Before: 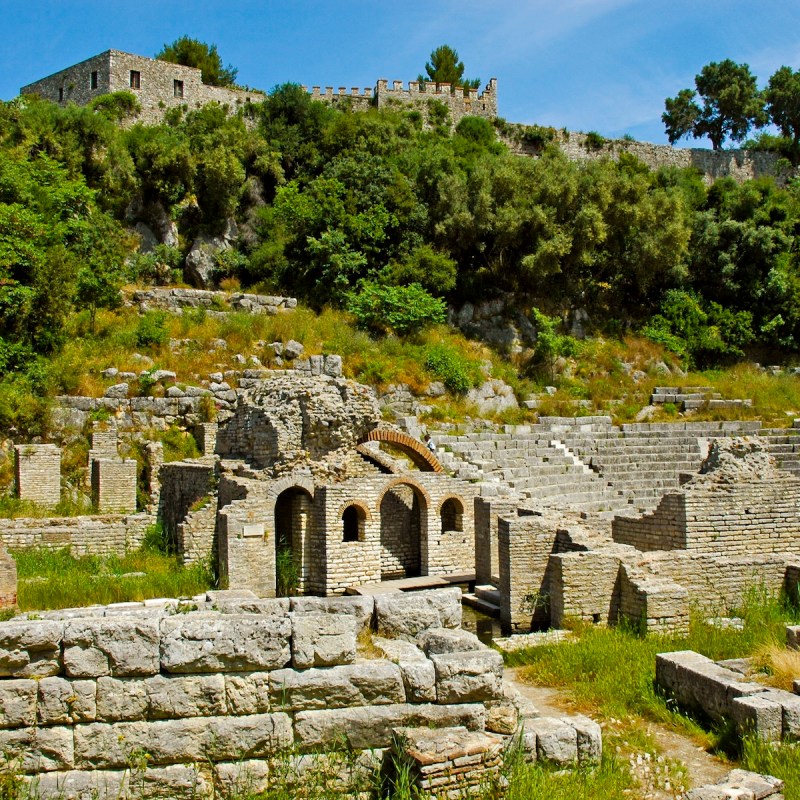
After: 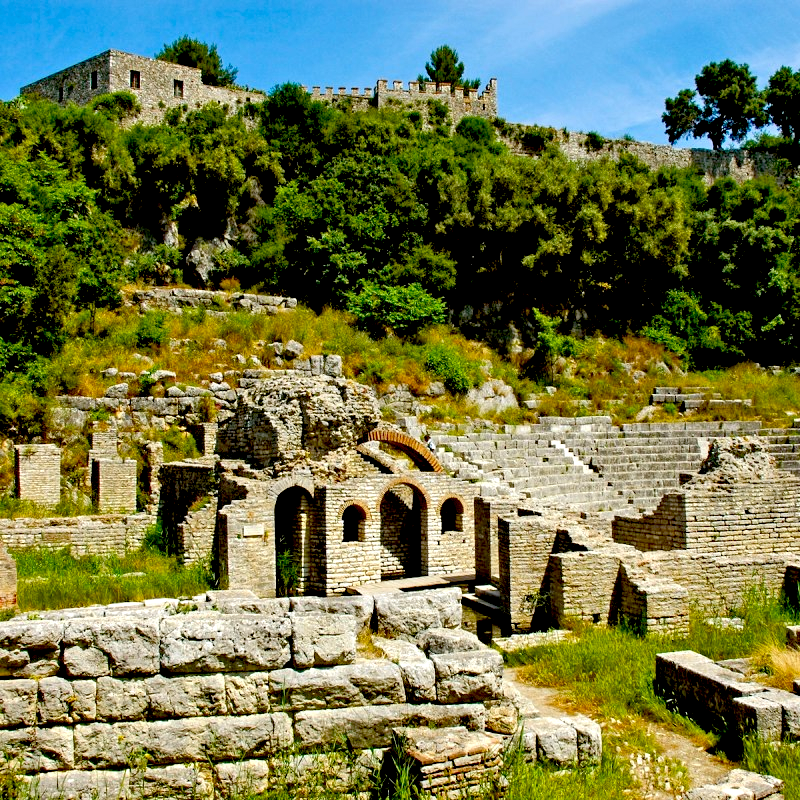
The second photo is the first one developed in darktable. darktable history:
exposure: black level correction 0.031, exposure 0.304 EV, compensate highlight preservation false
local contrast: highlights 100%, shadows 100%, detail 120%, midtone range 0.2
